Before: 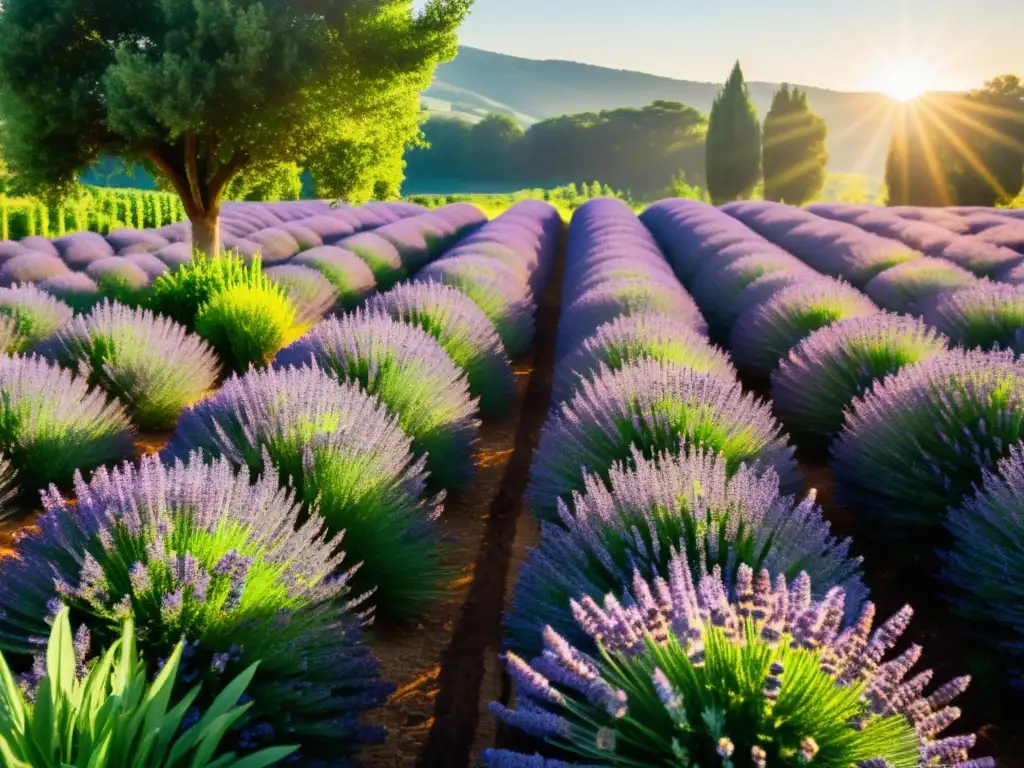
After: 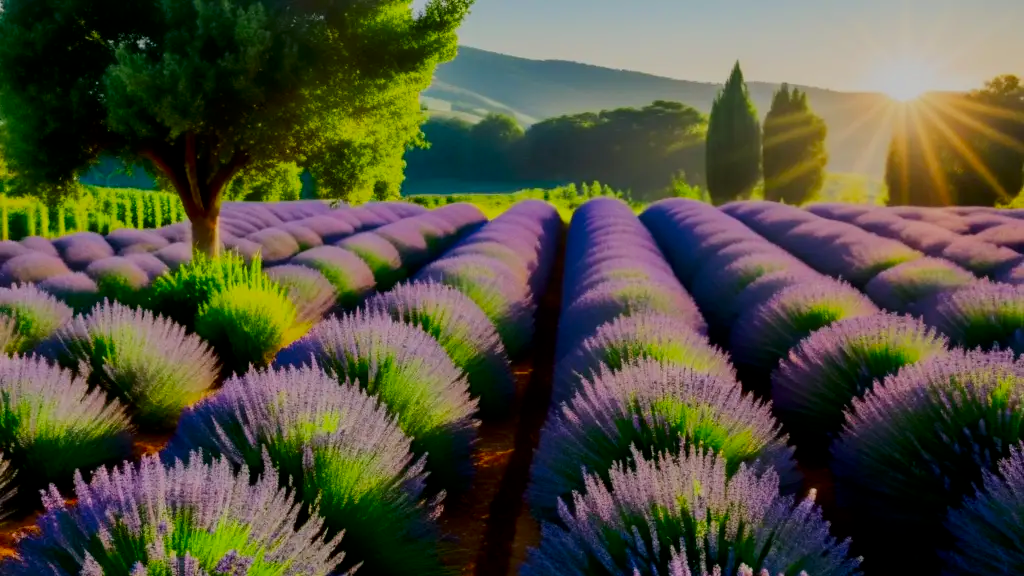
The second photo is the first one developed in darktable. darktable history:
filmic rgb: black relative exposure -7.65 EV, white relative exposure 4.56 EV, hardness 3.61, color science v6 (2022)
contrast brightness saturation: brightness -0.25, saturation 0.2
crop: bottom 24.988%
